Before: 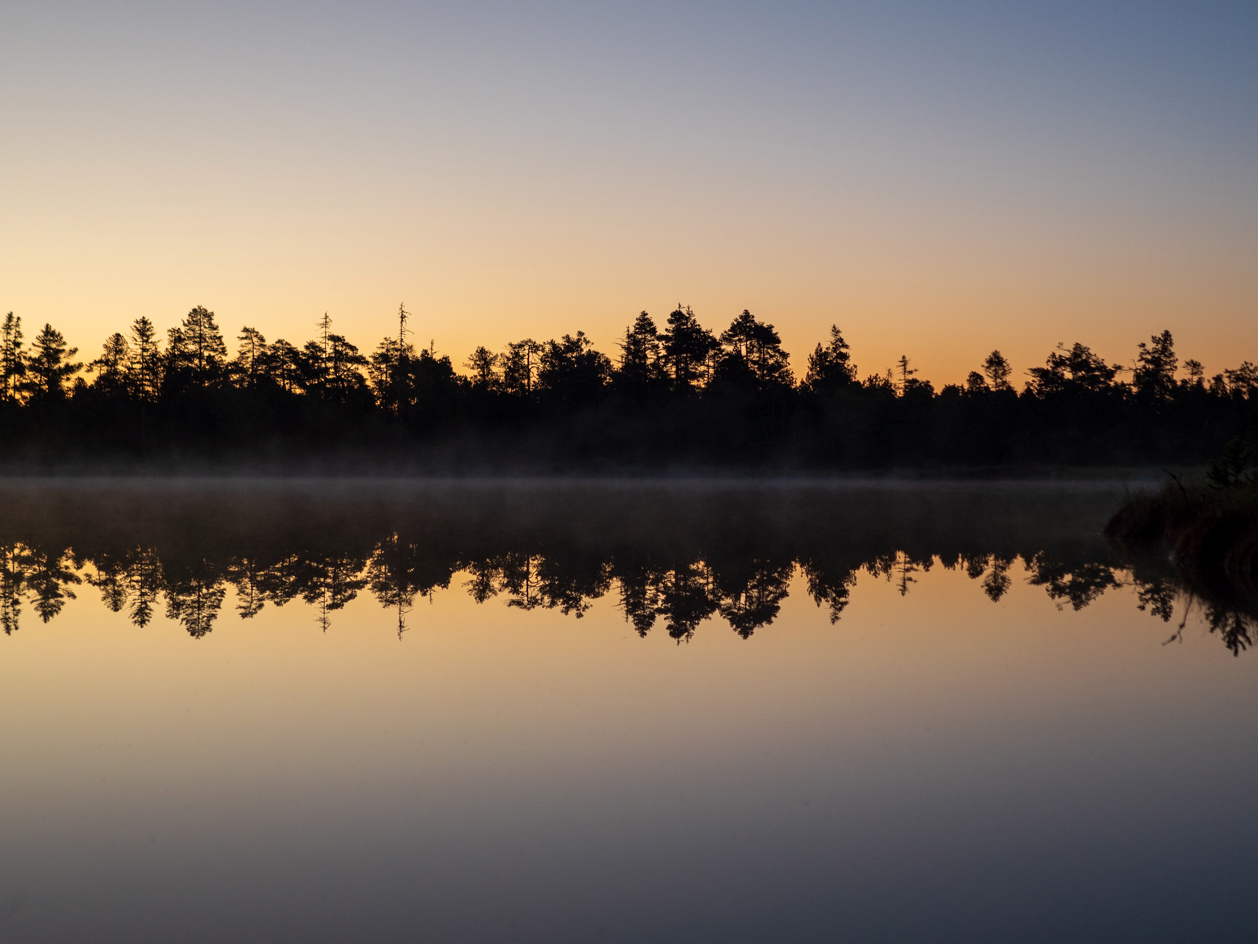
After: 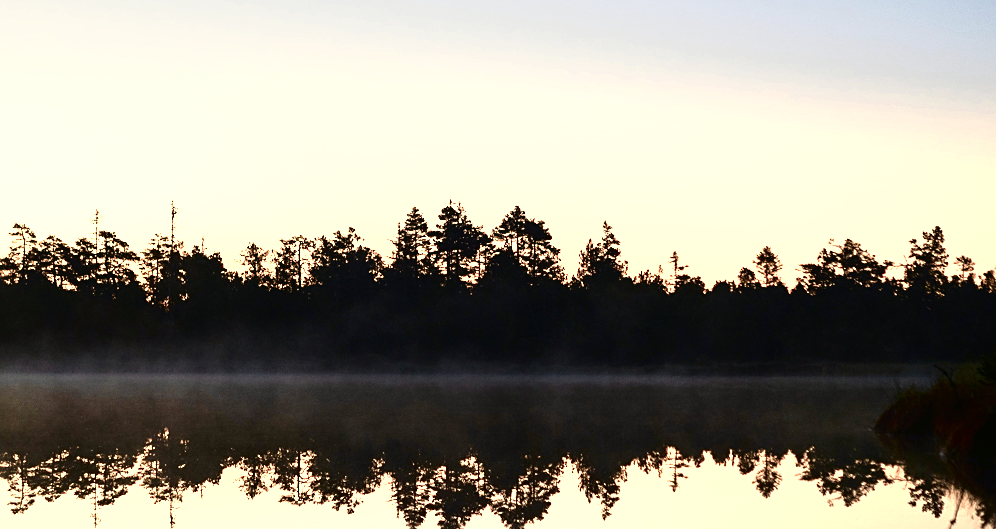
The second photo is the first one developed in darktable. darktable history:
tone curve: curves: ch0 [(0, 0.023) (0.087, 0.065) (0.184, 0.168) (0.45, 0.54) (0.57, 0.683) (0.706, 0.841) (0.877, 0.948) (1, 0.984)]; ch1 [(0, 0) (0.388, 0.369) (0.447, 0.447) (0.505, 0.5) (0.534, 0.535) (0.563, 0.563) (0.579, 0.59) (0.644, 0.663) (1, 1)]; ch2 [(0, 0) (0.301, 0.259) (0.385, 0.395) (0.492, 0.496) (0.518, 0.537) (0.583, 0.605) (0.673, 0.667) (1, 1)], color space Lab, independent channels, preserve colors none
base curve: curves: ch0 [(0, 0) (0.088, 0.125) (0.176, 0.251) (0.354, 0.501) (0.613, 0.749) (1, 0.877)], exposure shift 0.574, preserve colors none
sharpen: on, module defaults
crop: left 18.256%, top 11.1%, right 2.552%, bottom 32.838%
shadows and highlights: shadows -88.36, highlights -35.28, soften with gaussian
exposure: black level correction 0, exposure 0.499 EV, compensate highlight preservation false
color zones: curves: ch0 [(0.018, 0.548) (0.224, 0.64) (0.425, 0.447) (0.675, 0.575) (0.732, 0.579)]; ch1 [(0.066, 0.487) (0.25, 0.5) (0.404, 0.43) (0.75, 0.421) (0.956, 0.421)]; ch2 [(0.044, 0.561) (0.215, 0.465) (0.399, 0.544) (0.465, 0.548) (0.614, 0.447) (0.724, 0.43) (0.882, 0.623) (0.956, 0.632)]
